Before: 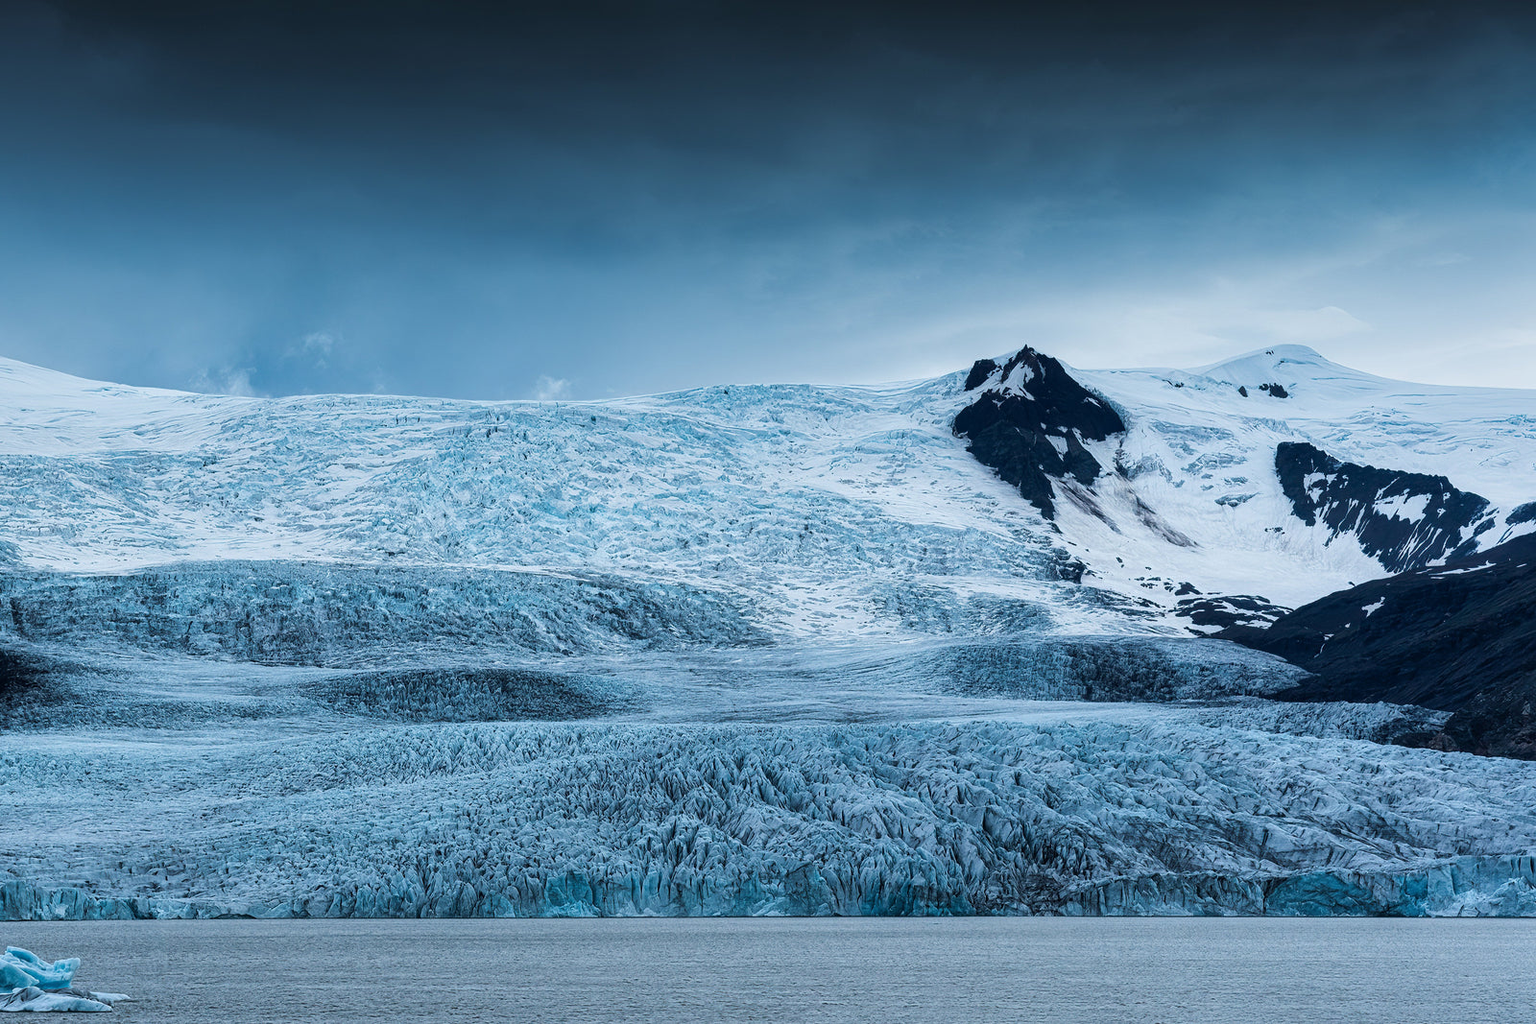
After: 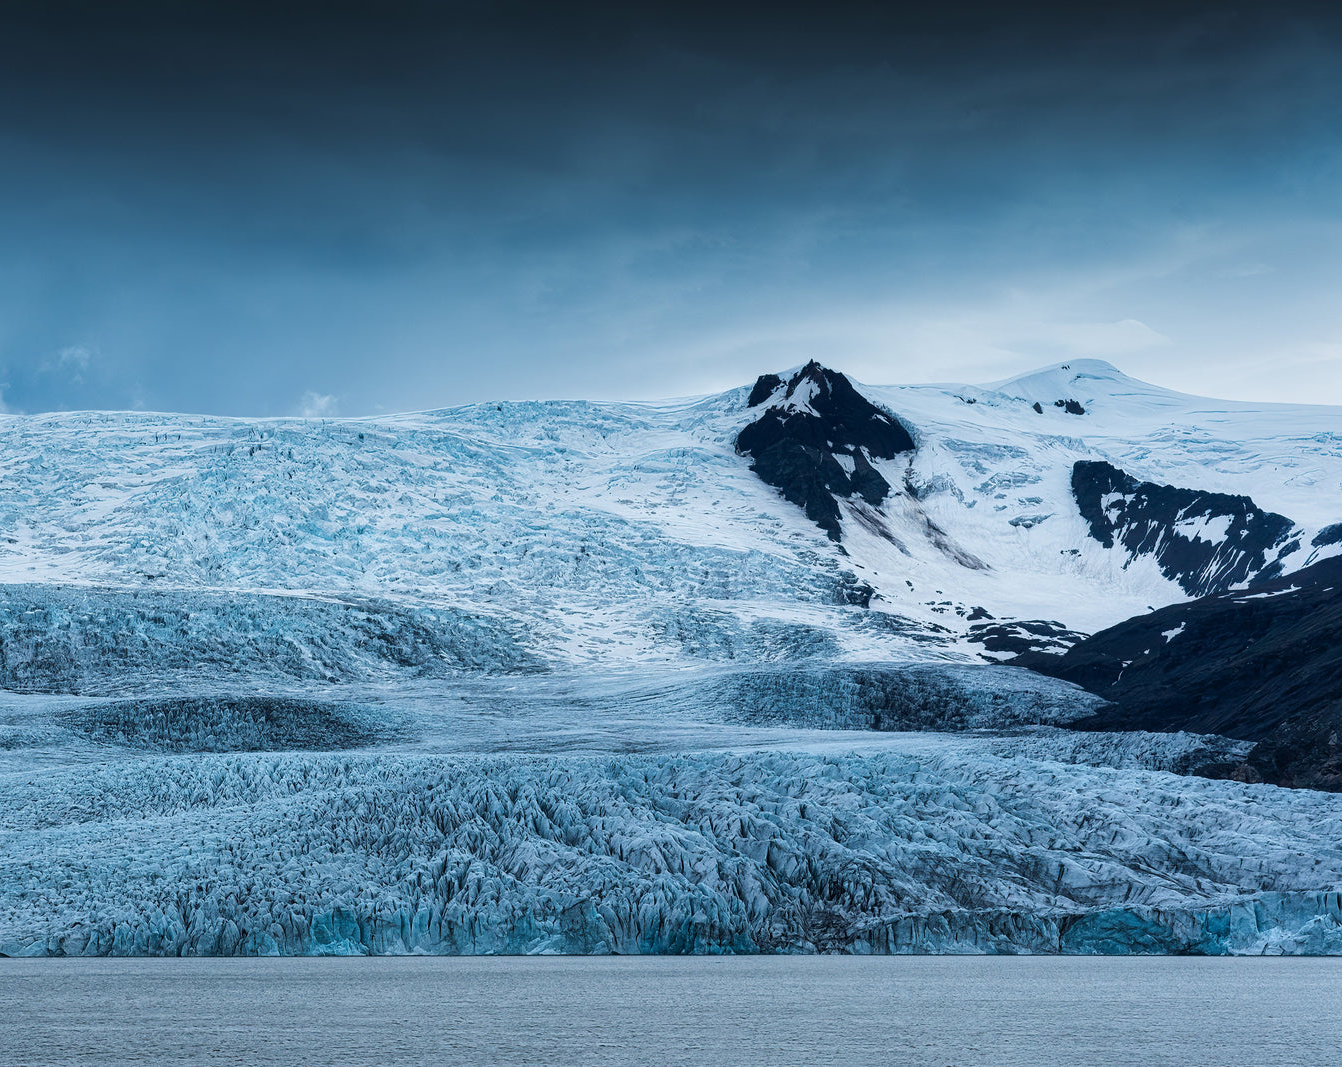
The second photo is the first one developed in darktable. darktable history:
crop: left 16.099%
